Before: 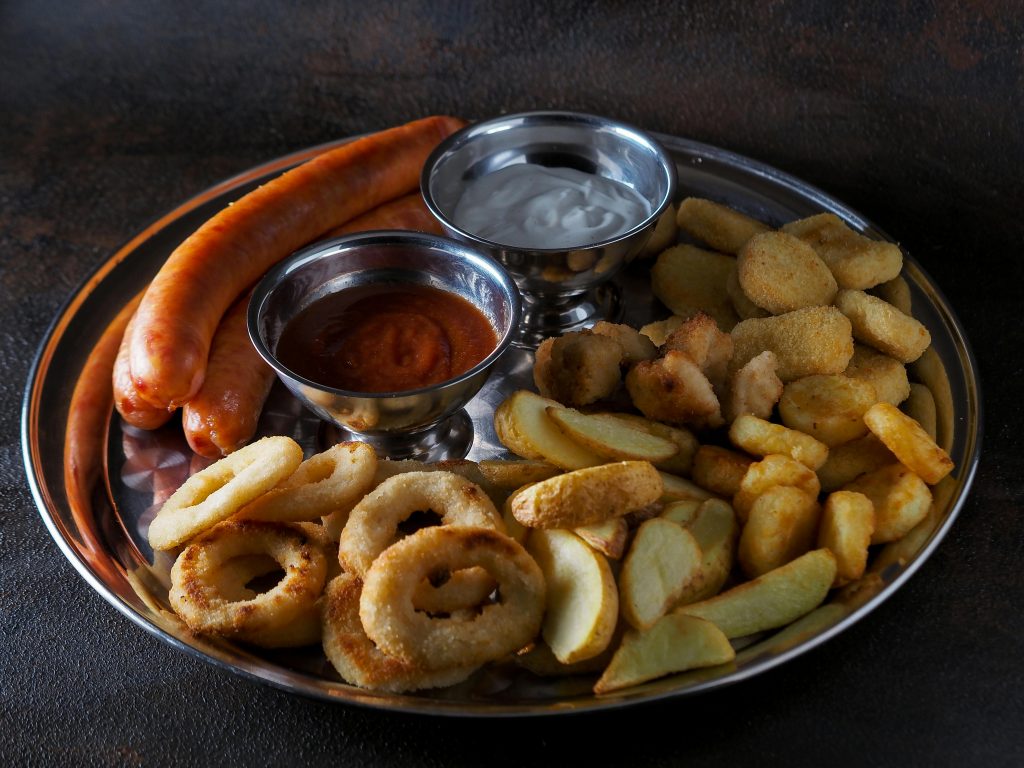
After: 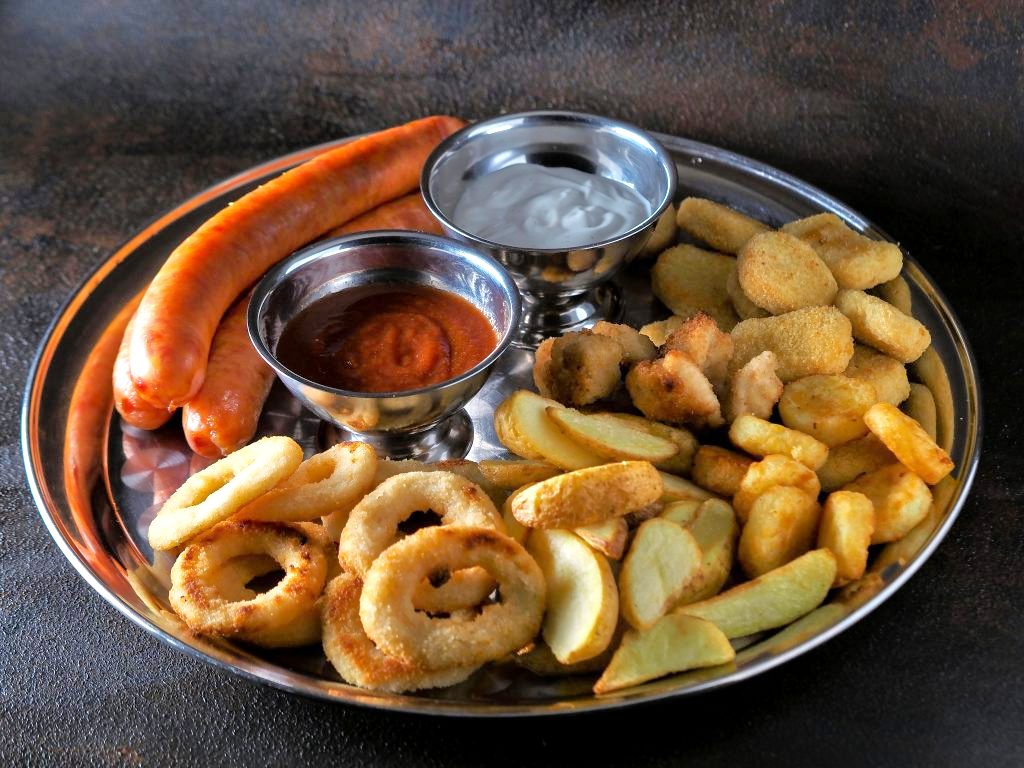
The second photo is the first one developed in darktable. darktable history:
exposure: exposure 0.493 EV, compensate highlight preservation false
tone equalizer: -7 EV 0.15 EV, -6 EV 0.6 EV, -5 EV 1.15 EV, -4 EV 1.33 EV, -3 EV 1.15 EV, -2 EV 0.6 EV, -1 EV 0.15 EV, mask exposure compensation -0.5 EV
